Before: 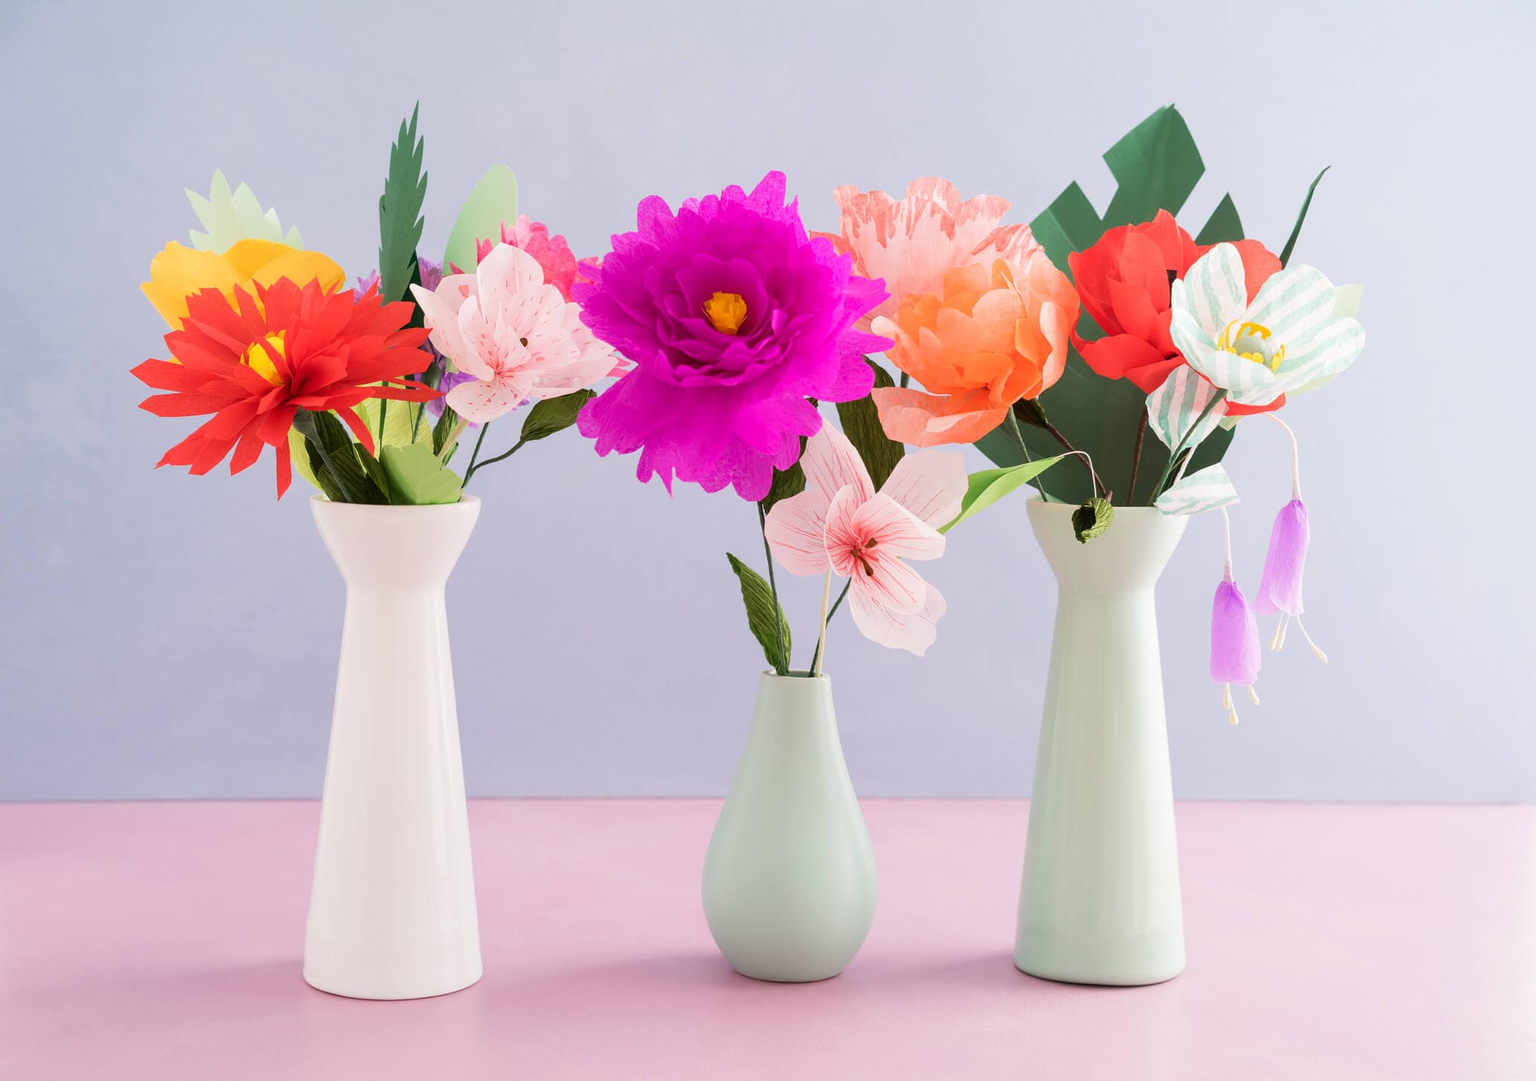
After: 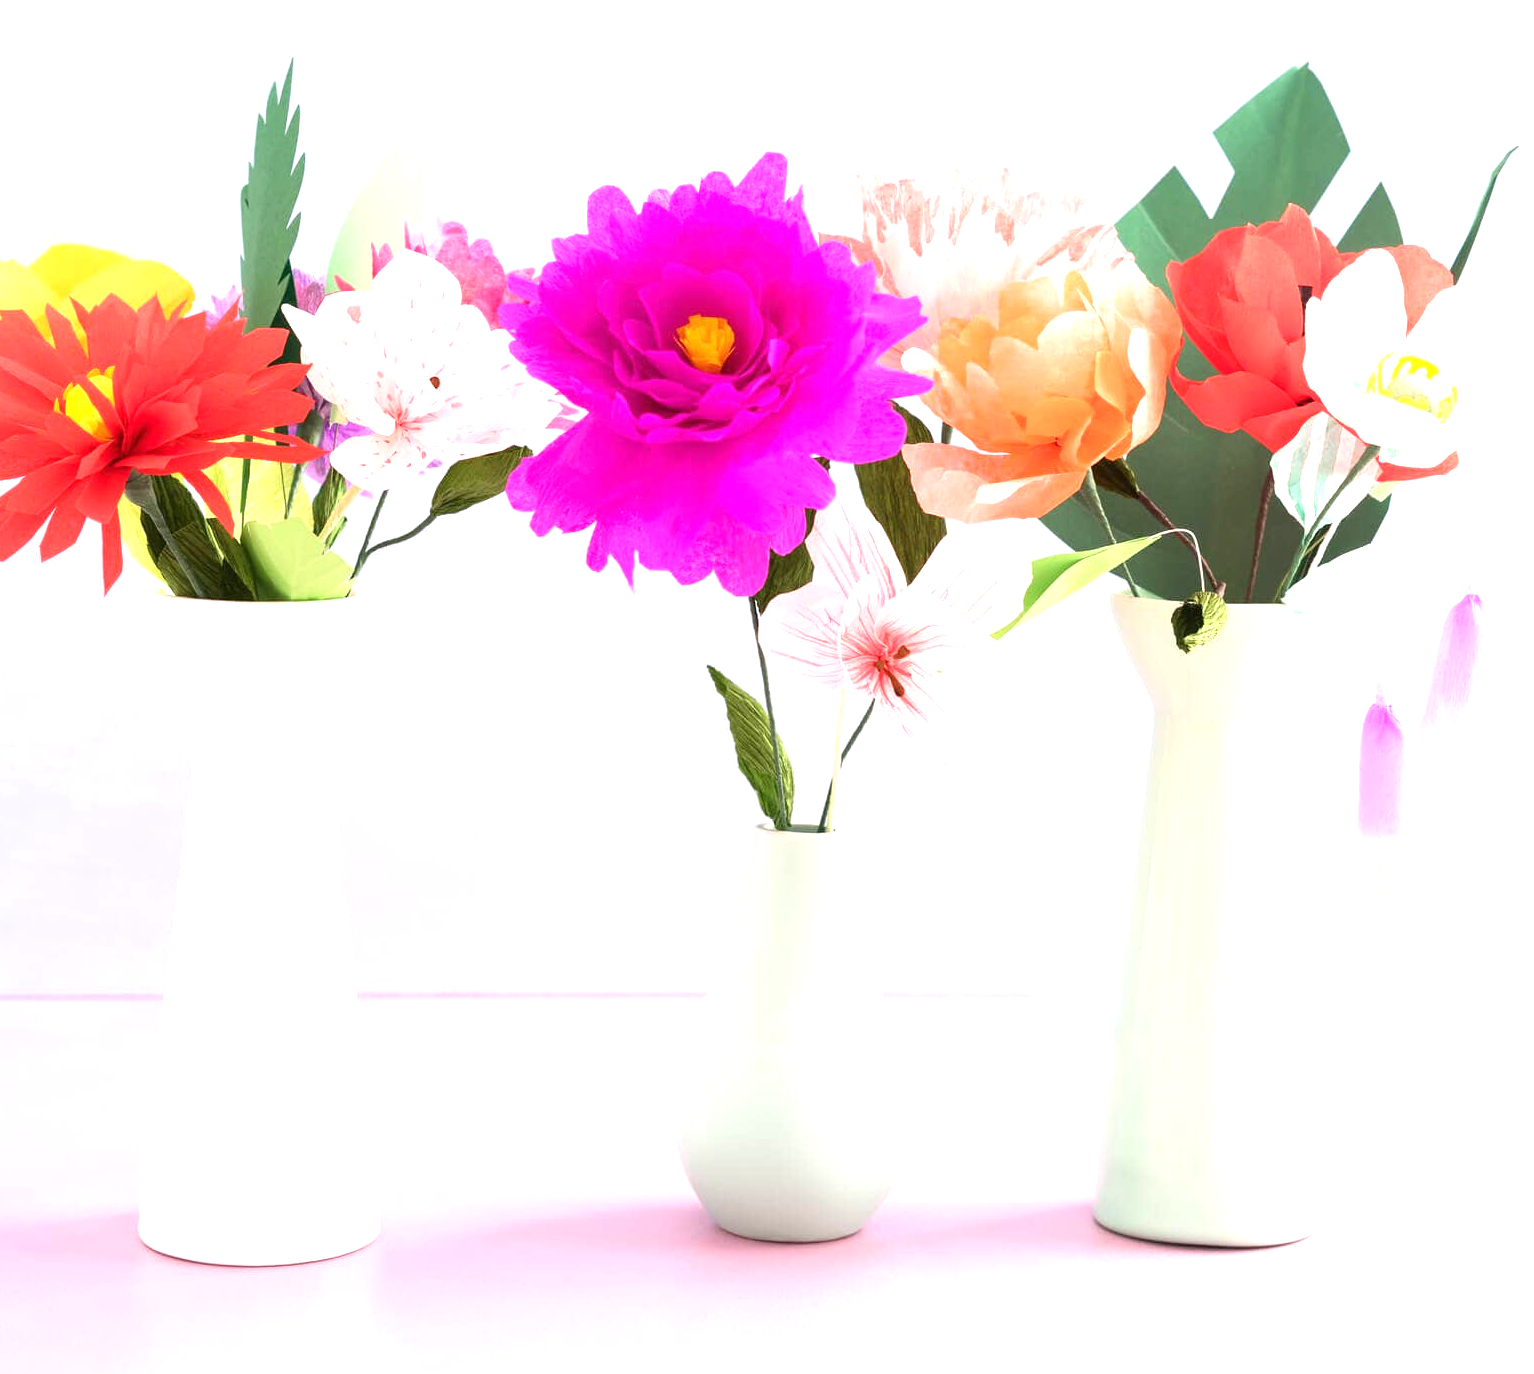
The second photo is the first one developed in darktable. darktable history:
exposure: black level correction 0, exposure 1.031 EV, compensate exposure bias true, compensate highlight preservation false
crop and rotate: left 13.058%, top 5.366%, right 12.591%
